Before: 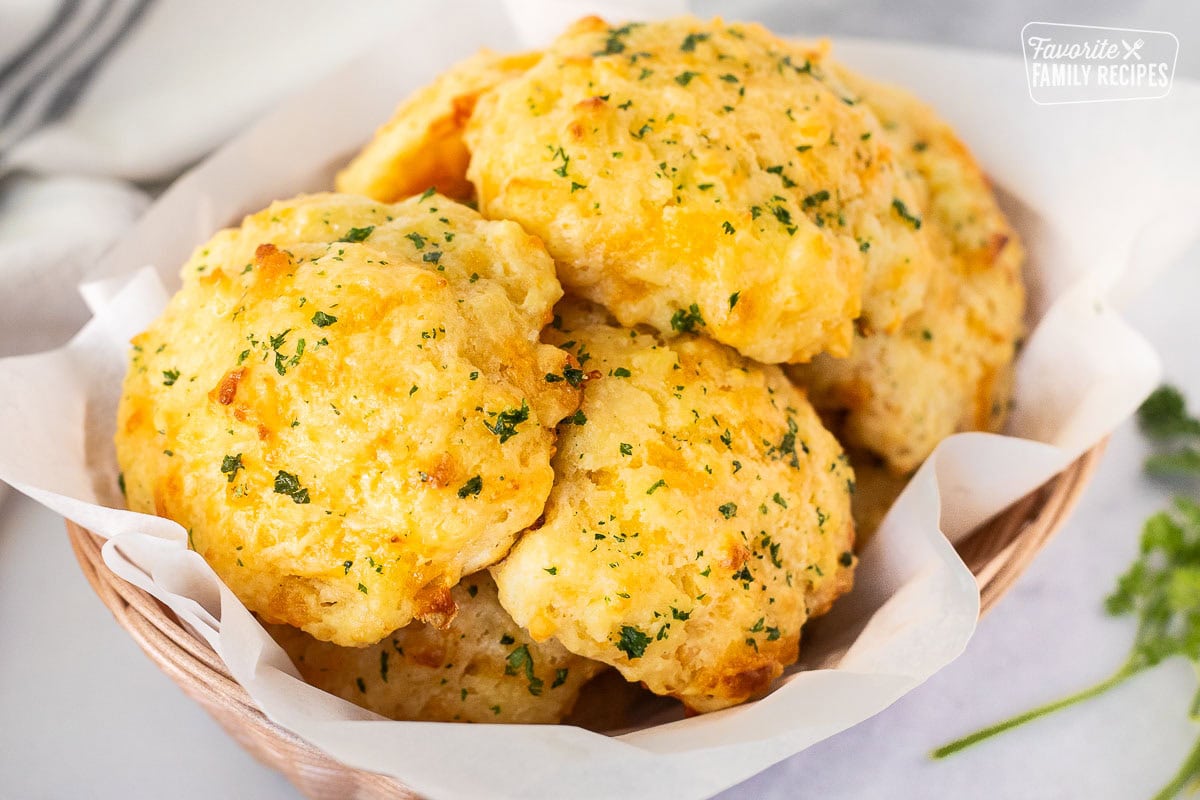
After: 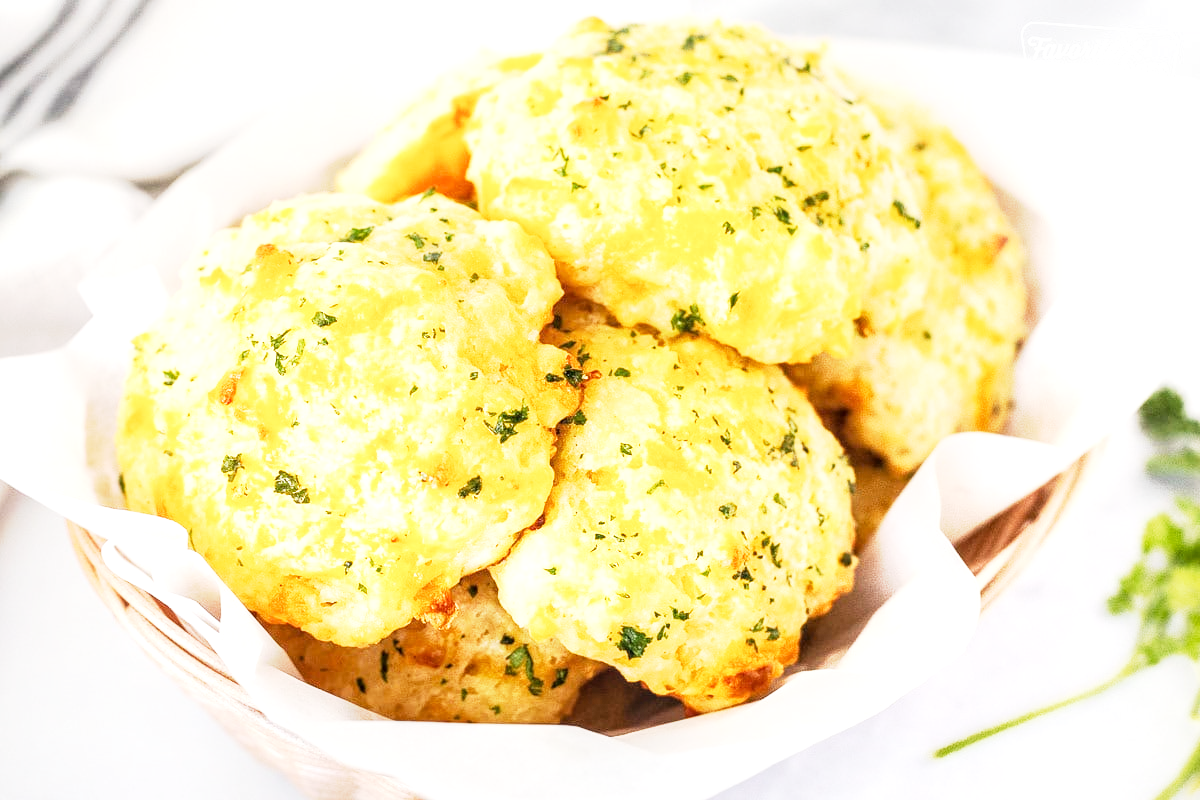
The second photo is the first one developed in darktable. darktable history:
base curve: curves: ch0 [(0, 0) (0.088, 0.125) (0.176, 0.251) (0.354, 0.501) (0.613, 0.749) (1, 0.877)], preserve colors none
local contrast: on, module defaults
tone equalizer: -8 EV -0.759 EV, -7 EV -0.67 EV, -6 EV -0.591 EV, -5 EV -0.364 EV, -3 EV 0.378 EV, -2 EV 0.6 EV, -1 EV 0.696 EV, +0 EV 0.746 EV
exposure: black level correction 0, exposure 0.498 EV, compensate highlight preservation false
